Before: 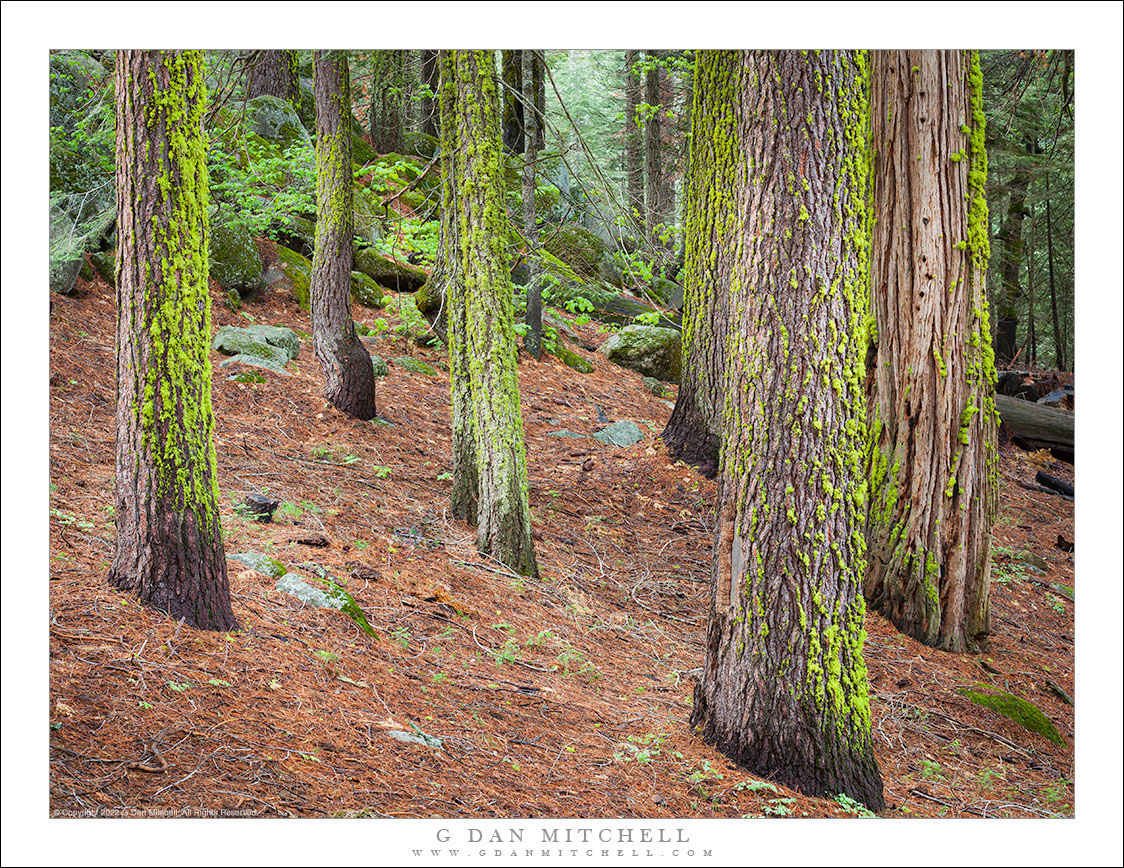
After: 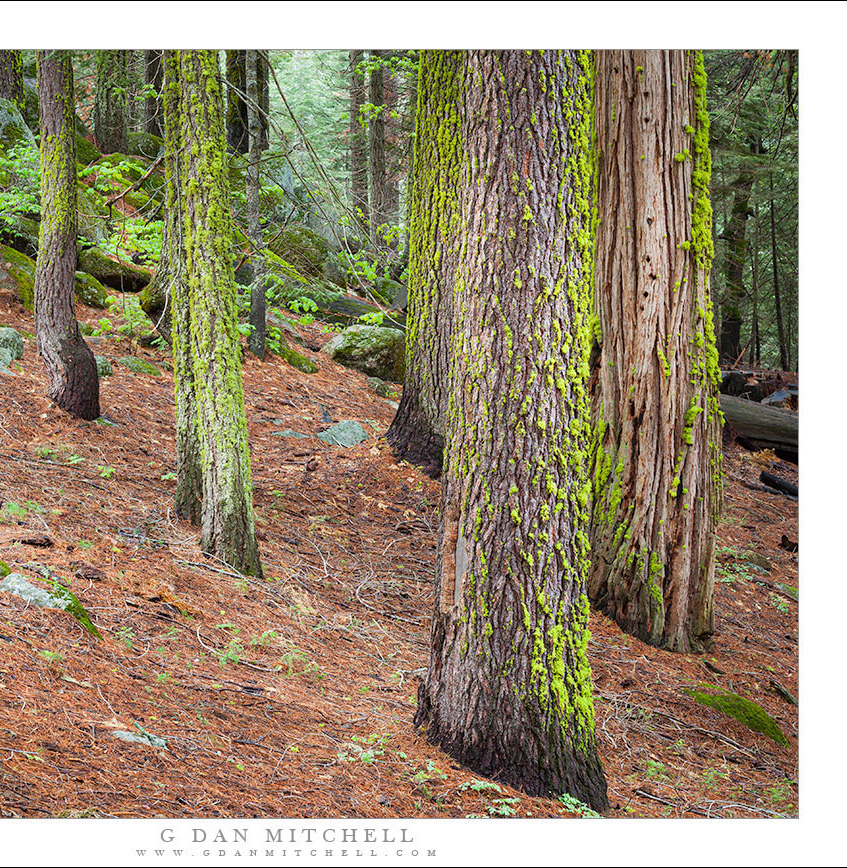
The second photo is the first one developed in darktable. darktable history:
crop and rotate: left 24.6%
tone equalizer: on, module defaults
